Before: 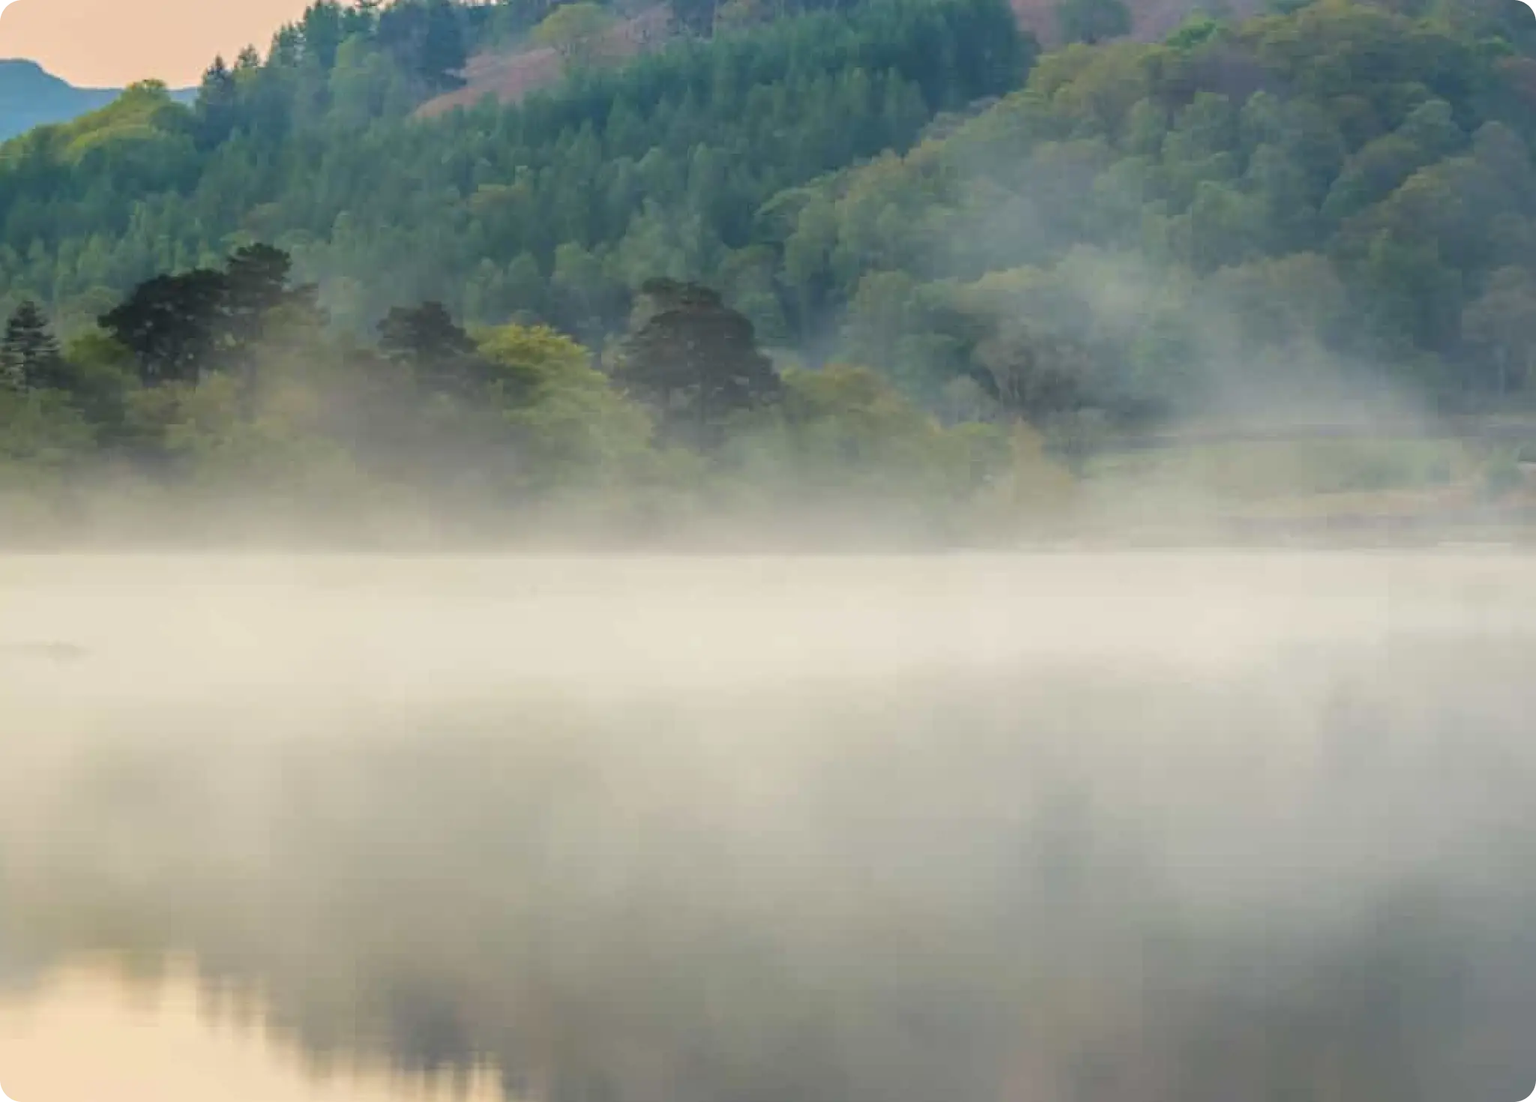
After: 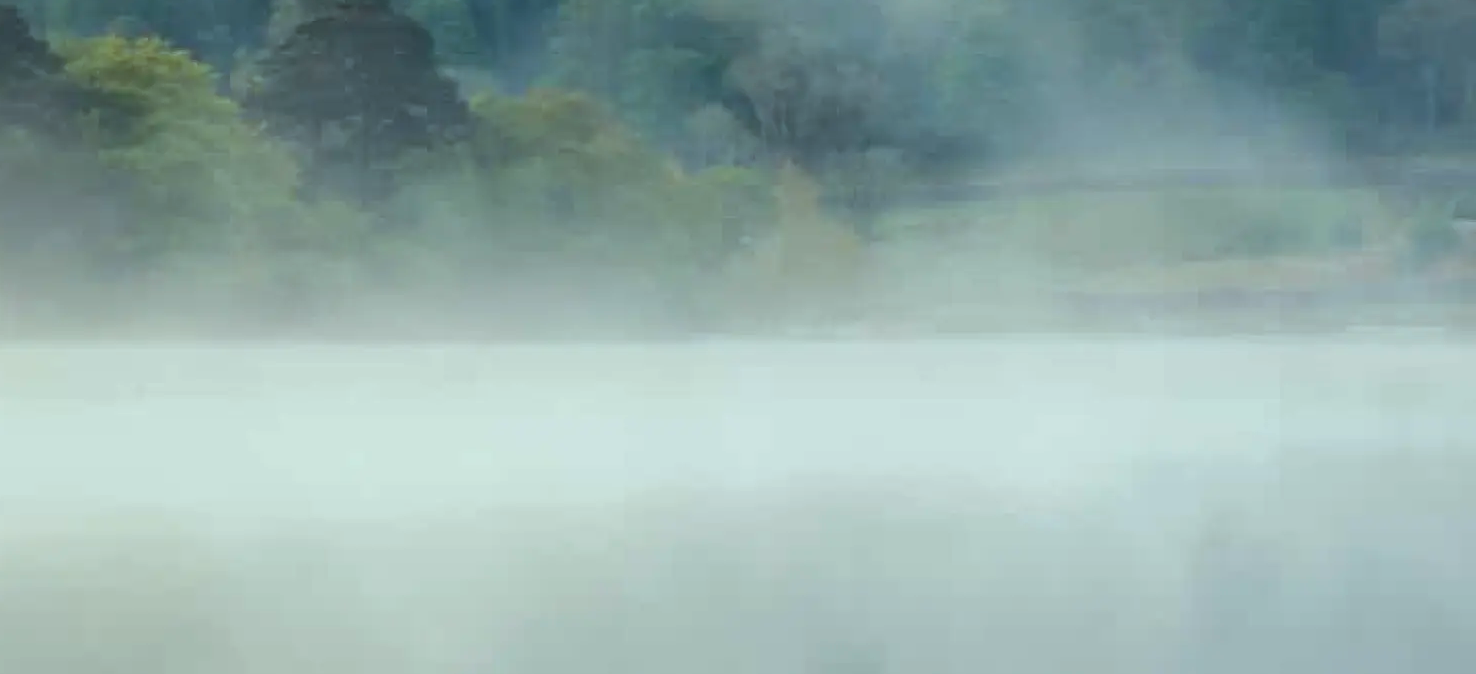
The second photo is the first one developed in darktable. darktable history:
crop and rotate: left 27.938%, top 27.046%, bottom 27.046%
color correction: highlights a* -10.04, highlights b* -10.37
